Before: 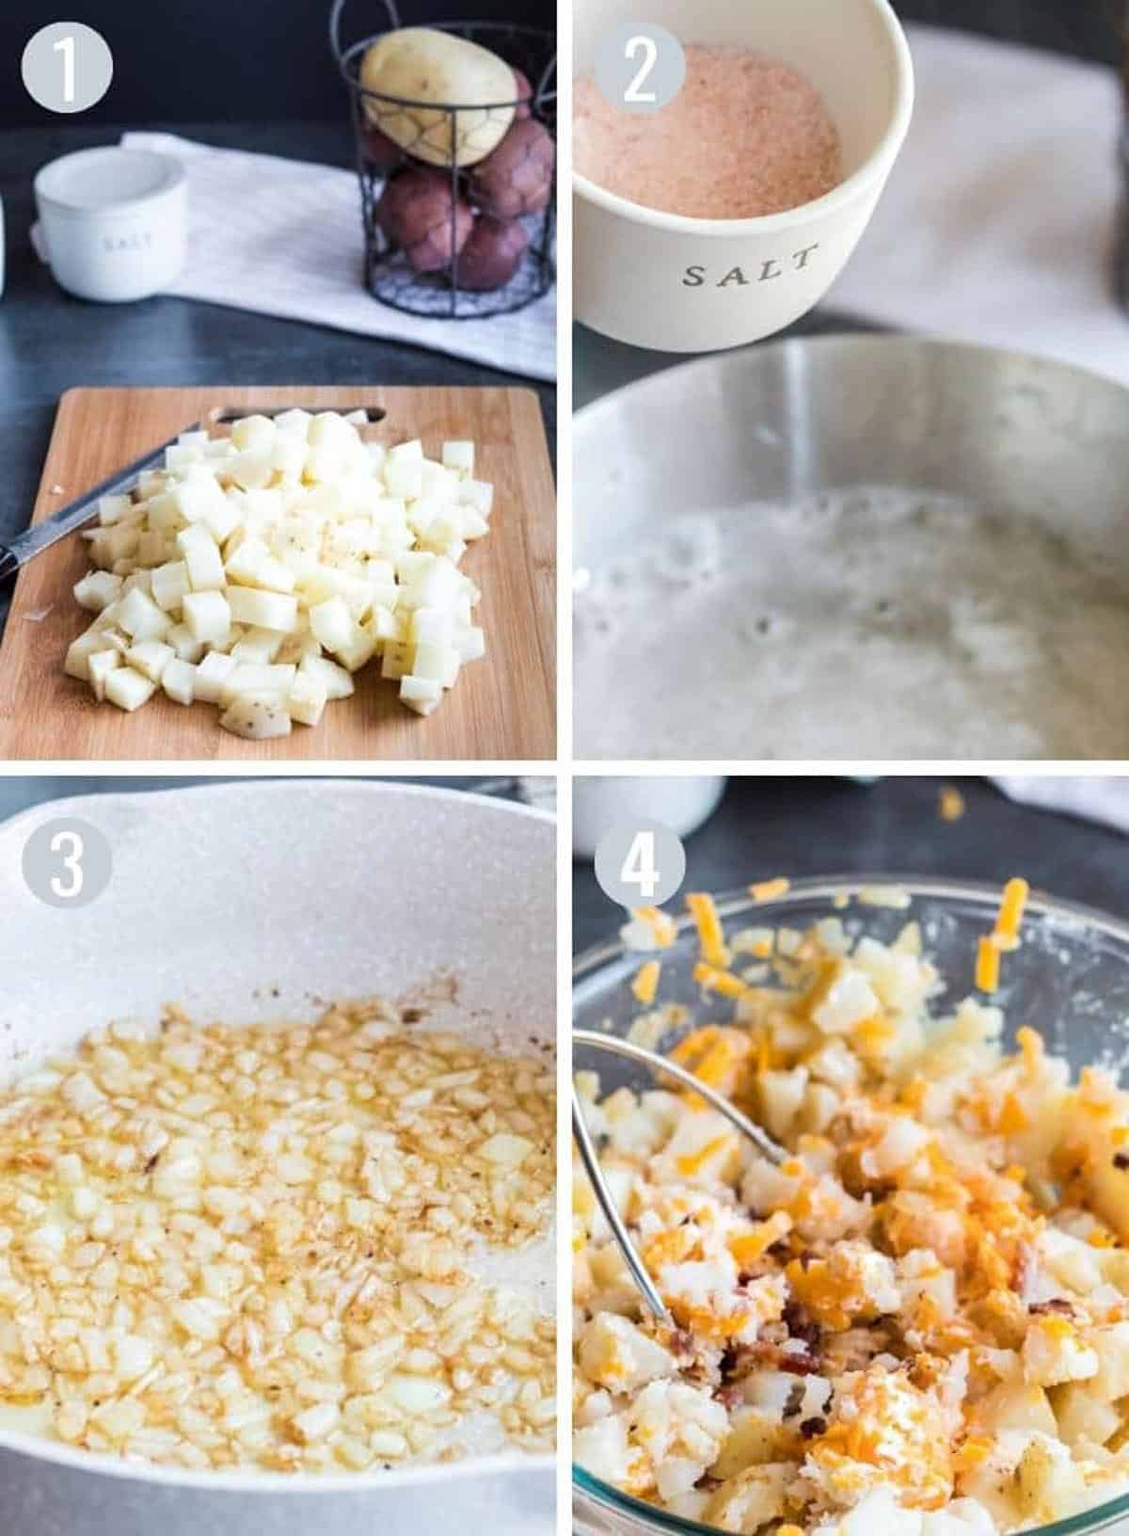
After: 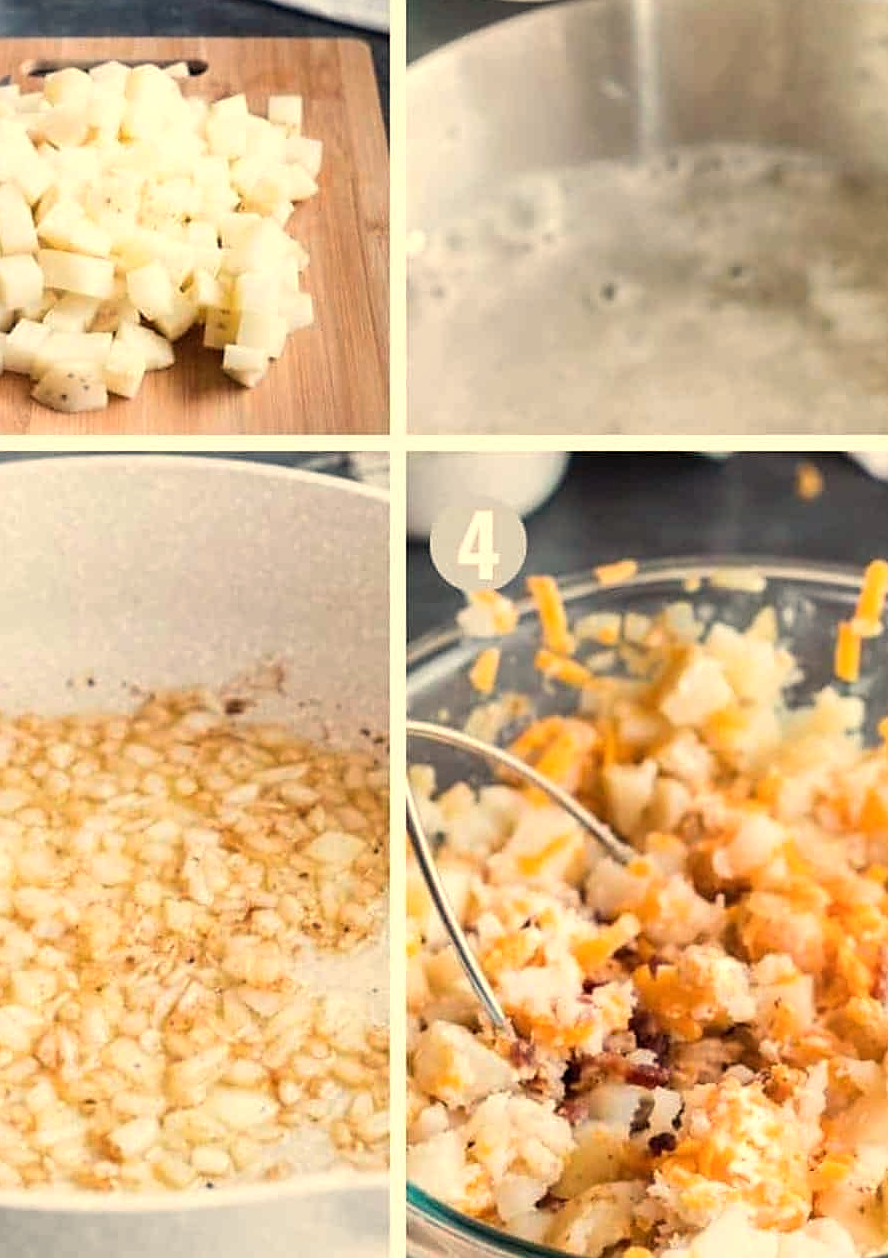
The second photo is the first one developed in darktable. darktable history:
sharpen: radius 1.458, amount 0.398, threshold 1.271
crop: left 16.871%, top 22.857%, right 9.116%
white balance: red 1.123, blue 0.83
